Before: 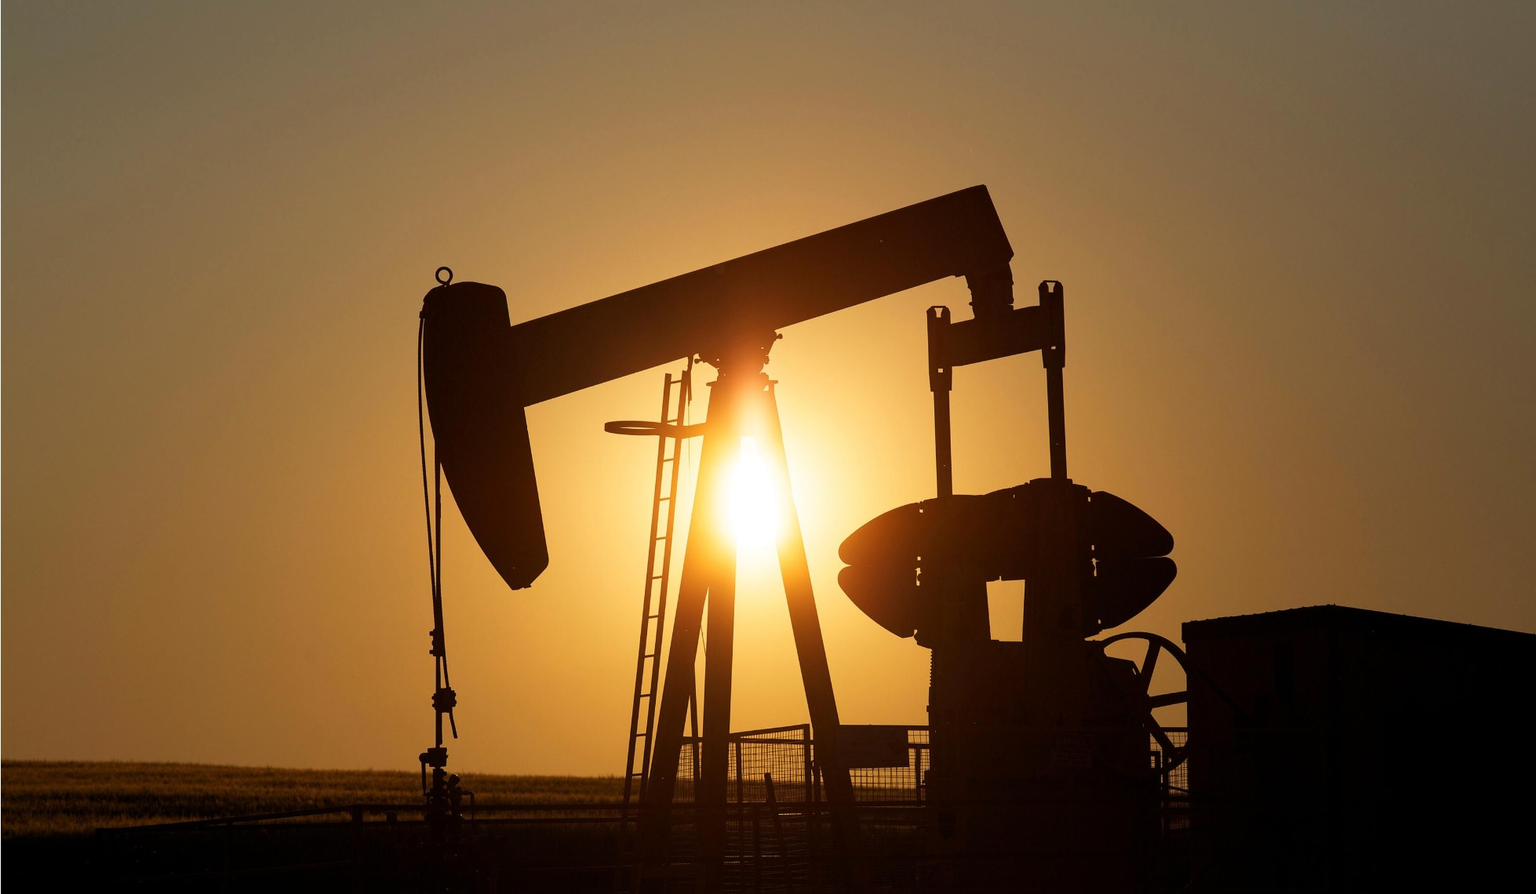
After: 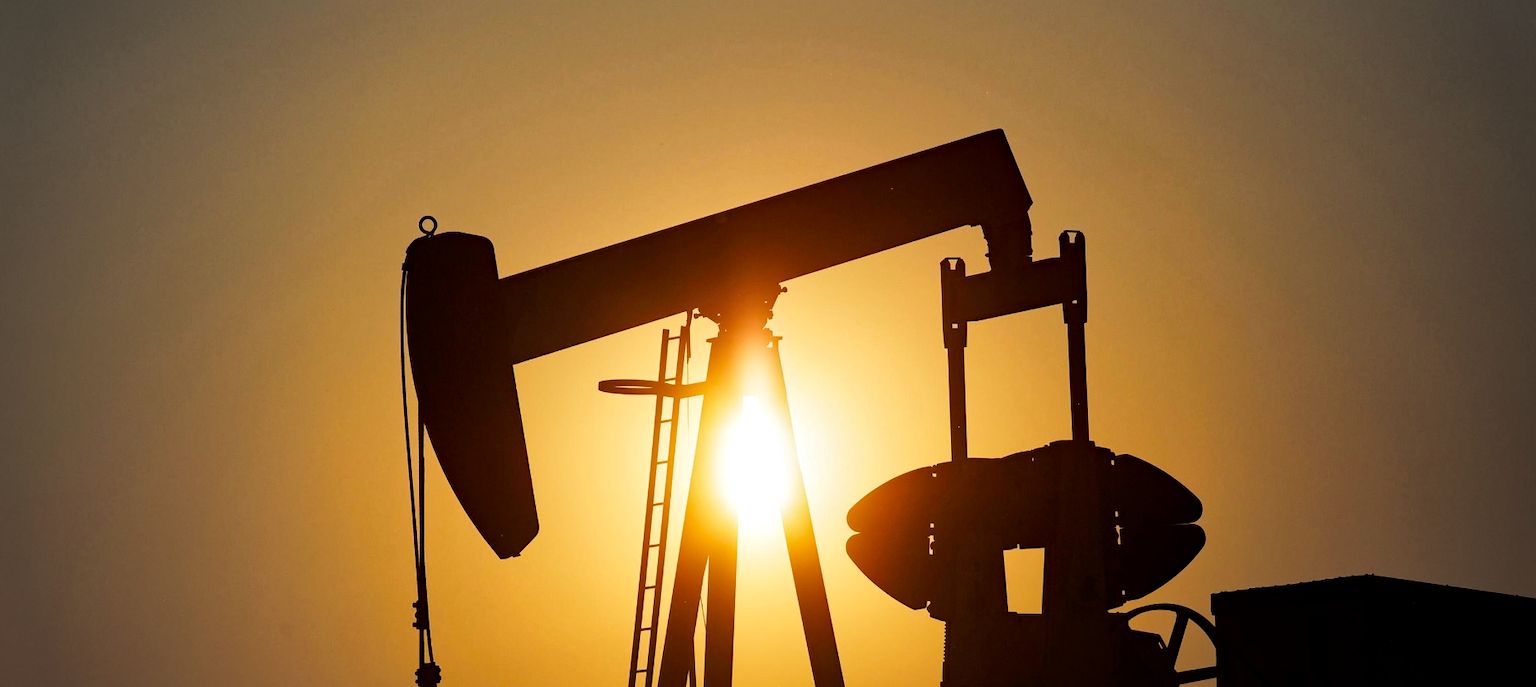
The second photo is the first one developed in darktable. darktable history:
crop: left 2.664%, top 7.189%, right 3.068%, bottom 20.333%
tone curve: curves: ch0 [(0, 0) (0.071, 0.058) (0.266, 0.268) (0.498, 0.542) (0.766, 0.807) (1, 0.983)]; ch1 [(0, 0) (0.346, 0.307) (0.408, 0.387) (0.463, 0.465) (0.482, 0.493) (0.502, 0.499) (0.517, 0.502) (0.55, 0.548) (0.597, 0.61) (0.651, 0.698) (1, 1)]; ch2 [(0, 0) (0.346, 0.34) (0.434, 0.46) (0.485, 0.494) (0.5, 0.498) (0.517, 0.506) (0.526, 0.539) (0.583, 0.603) (0.625, 0.659) (1, 1)], preserve colors none
local contrast: mode bilateral grid, contrast 19, coarseness 50, detail 150%, midtone range 0.2
vignetting: fall-off start 64.49%, width/height ratio 0.881
haze removal: compatibility mode true, adaptive false
